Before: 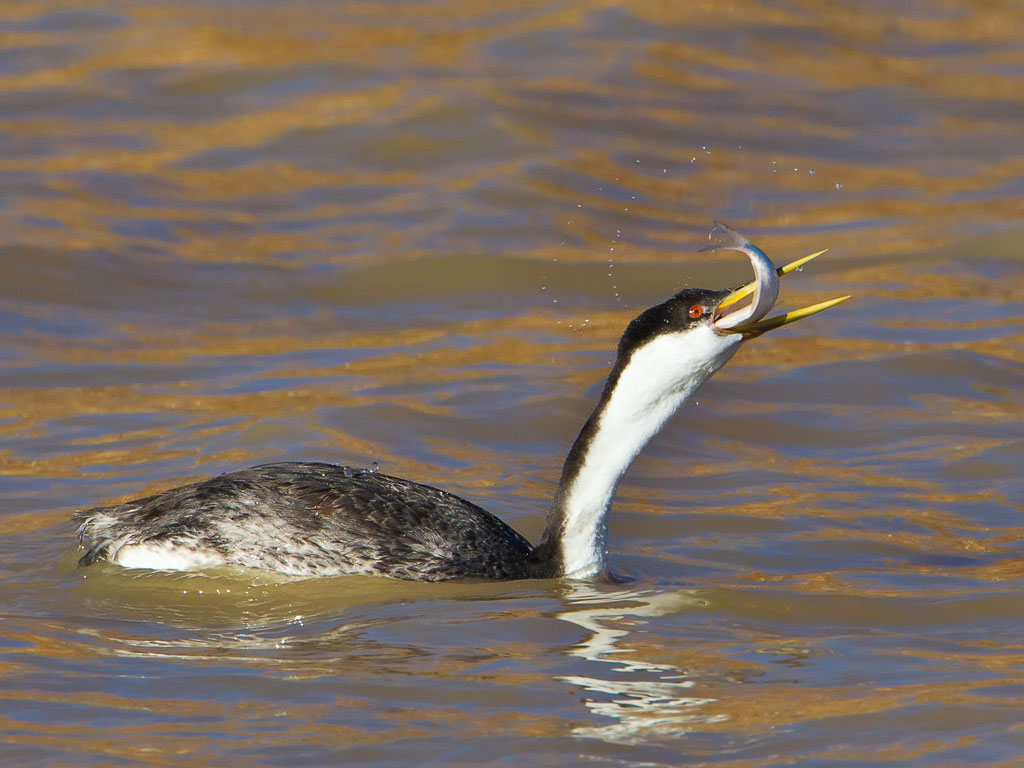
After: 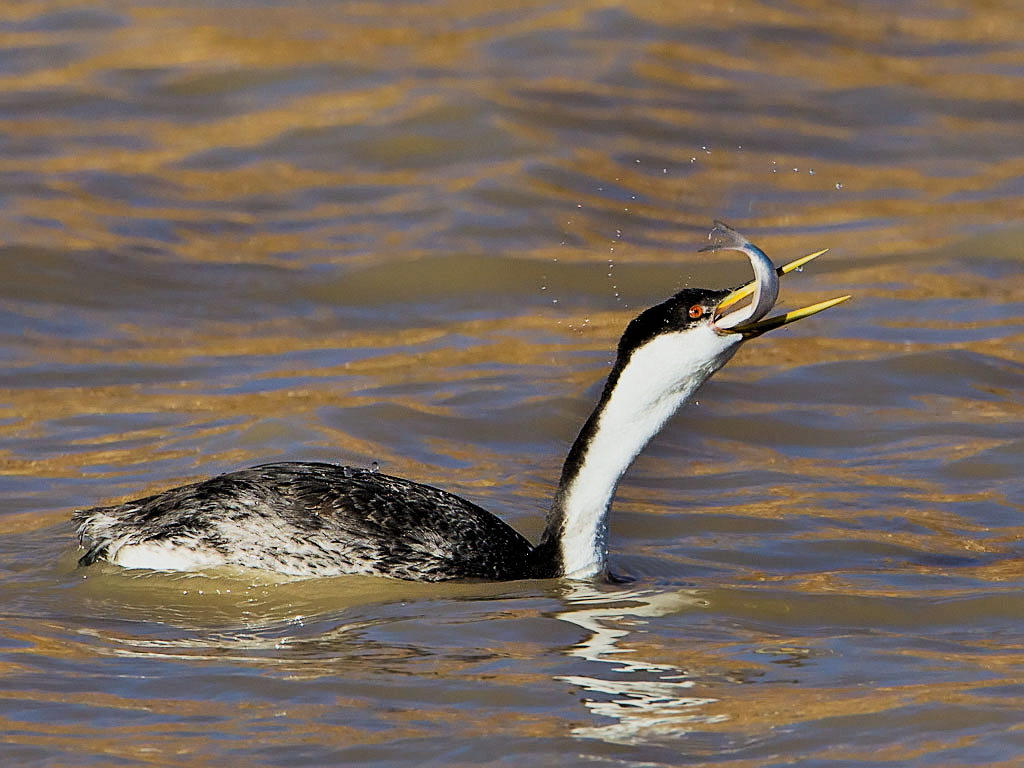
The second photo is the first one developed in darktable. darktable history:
filmic rgb: black relative exposure -5 EV, hardness 2.88, contrast 1.4
sharpen: on, module defaults
